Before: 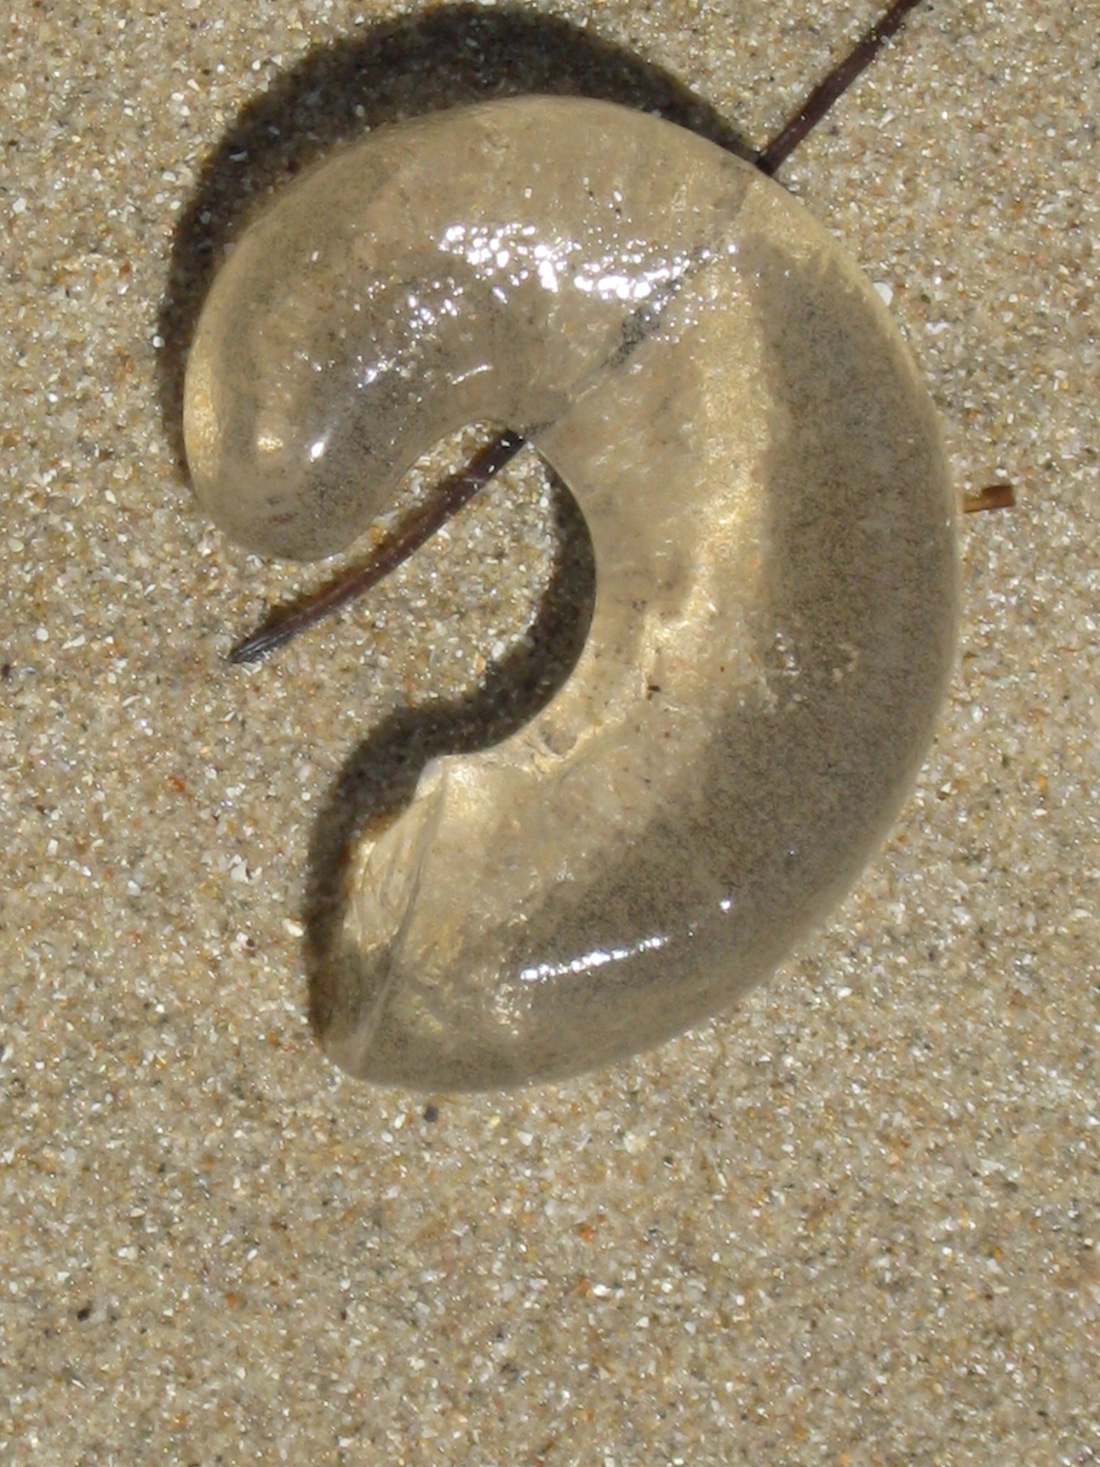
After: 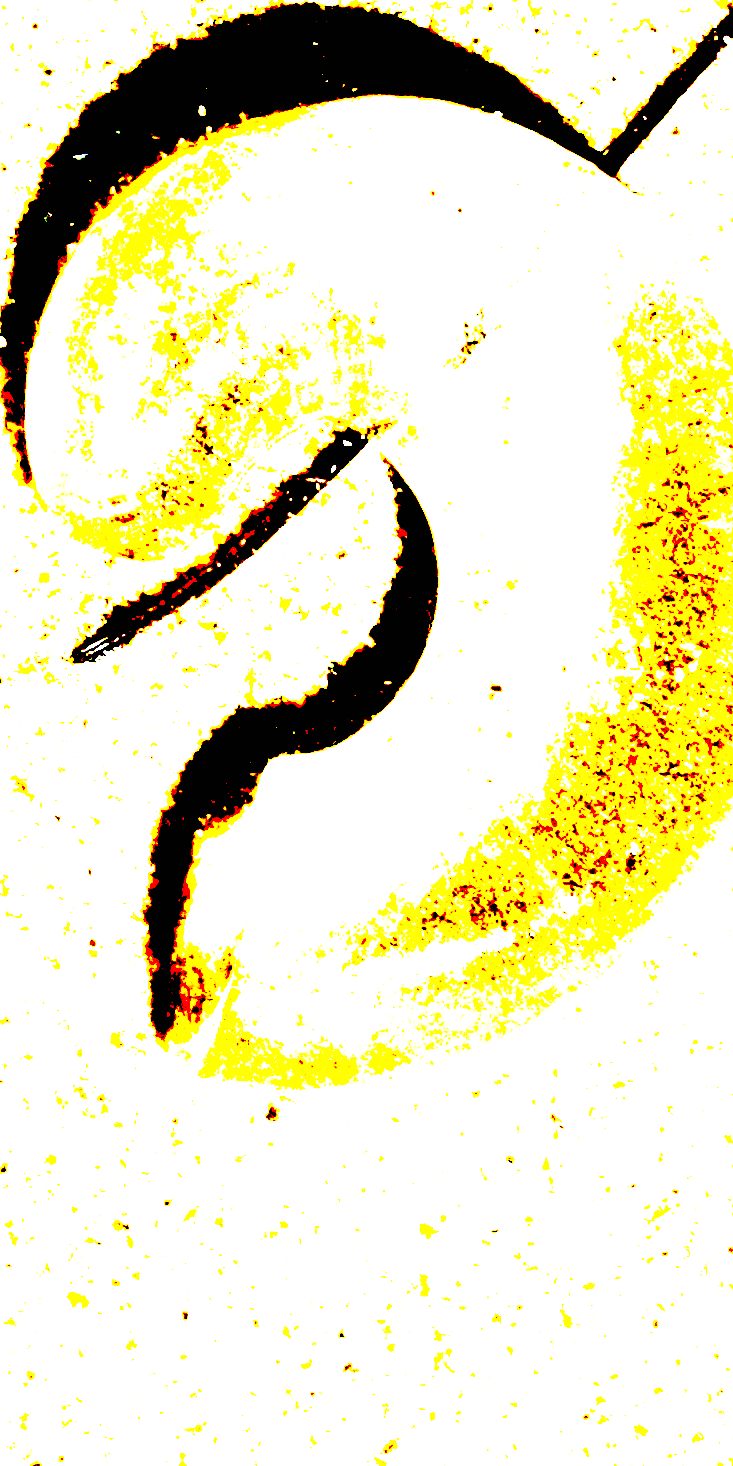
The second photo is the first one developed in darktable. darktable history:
exposure: black level correction 0.098, exposure 3.03 EV, compensate highlight preservation false
crop and rotate: left 14.404%, right 18.935%
base curve: curves: ch0 [(0, 0) (0.007, 0.004) (0.027, 0.03) (0.046, 0.07) (0.207, 0.54) (0.442, 0.872) (0.673, 0.972) (1, 1)], preserve colors none
